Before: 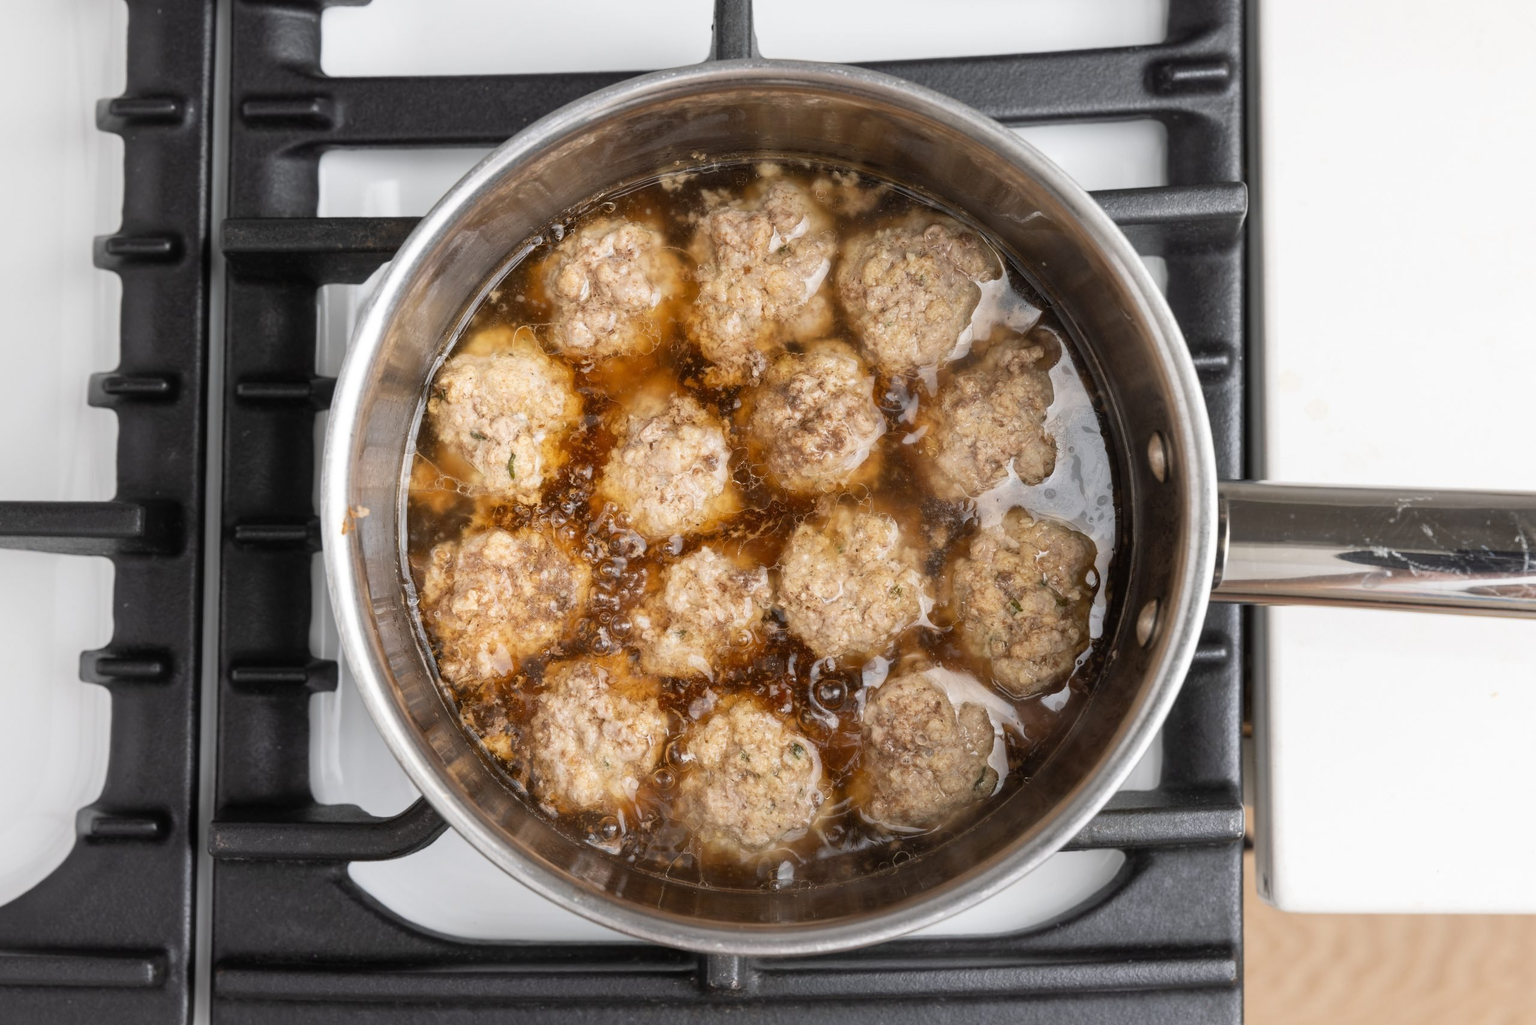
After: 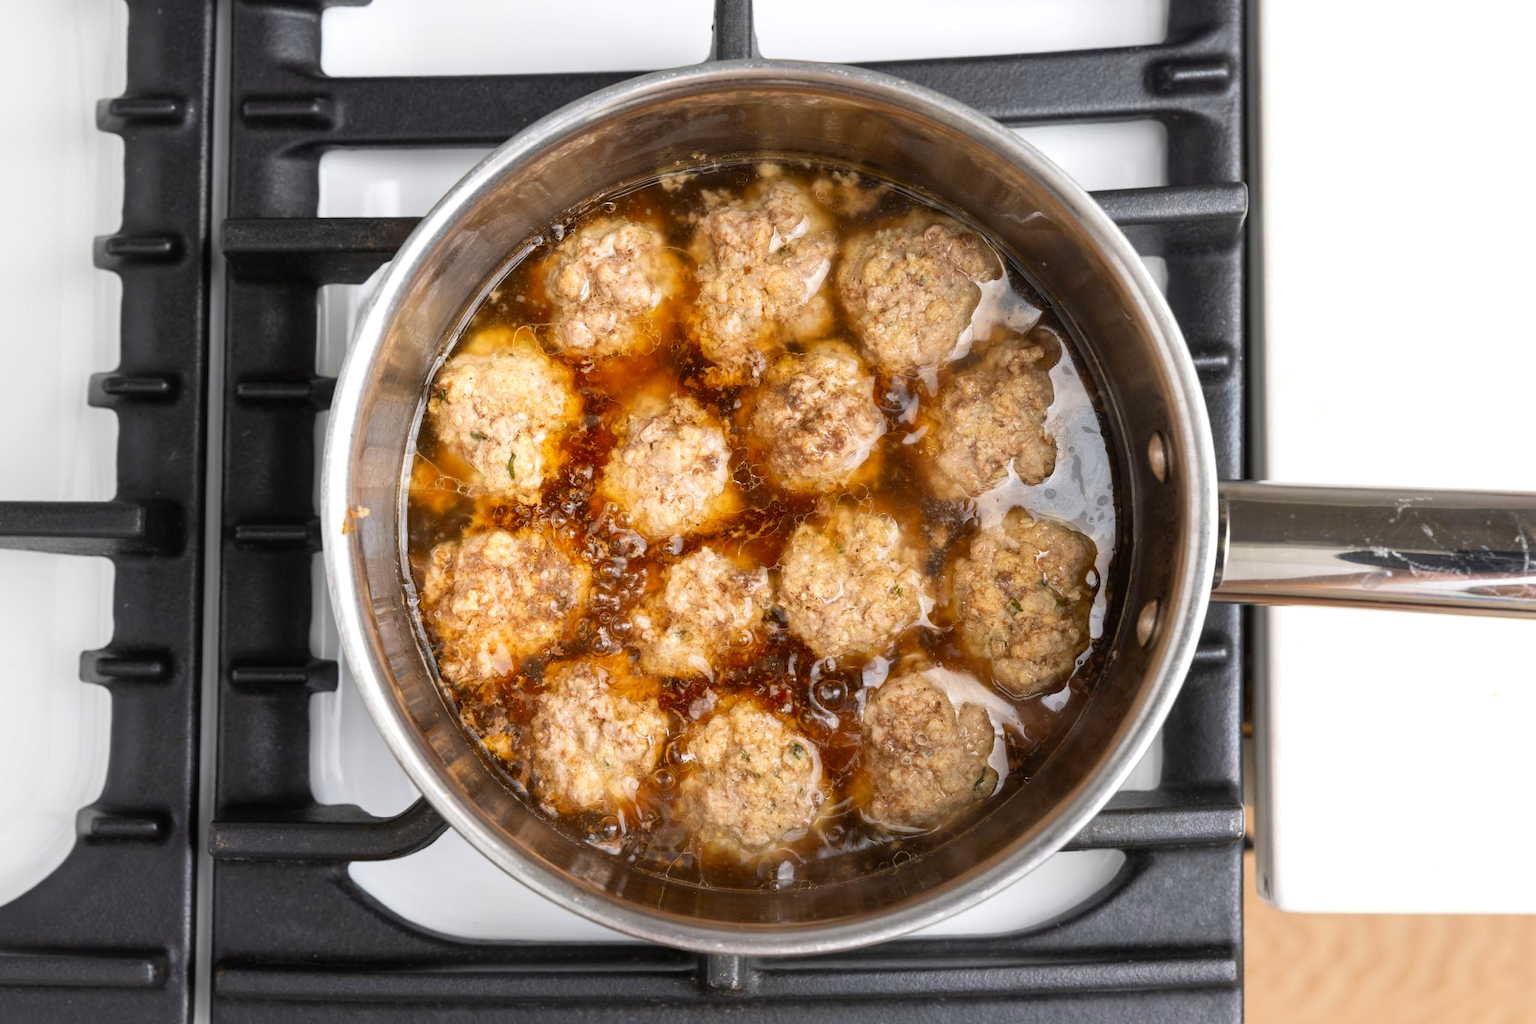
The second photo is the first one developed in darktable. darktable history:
exposure: exposure 0.21 EV, compensate highlight preservation false
contrast brightness saturation: brightness -0.027, saturation 0.355
